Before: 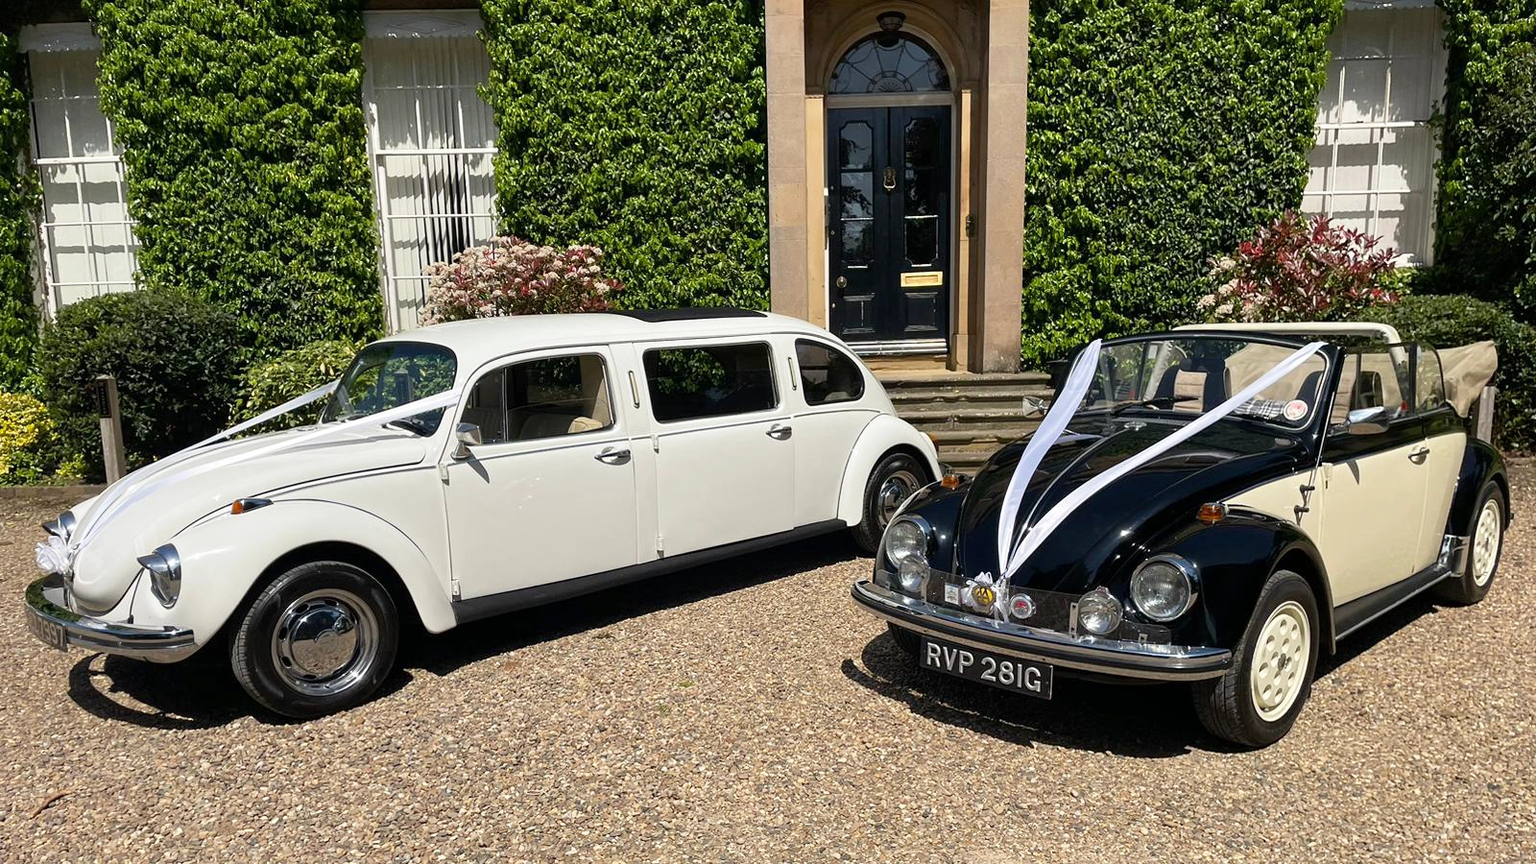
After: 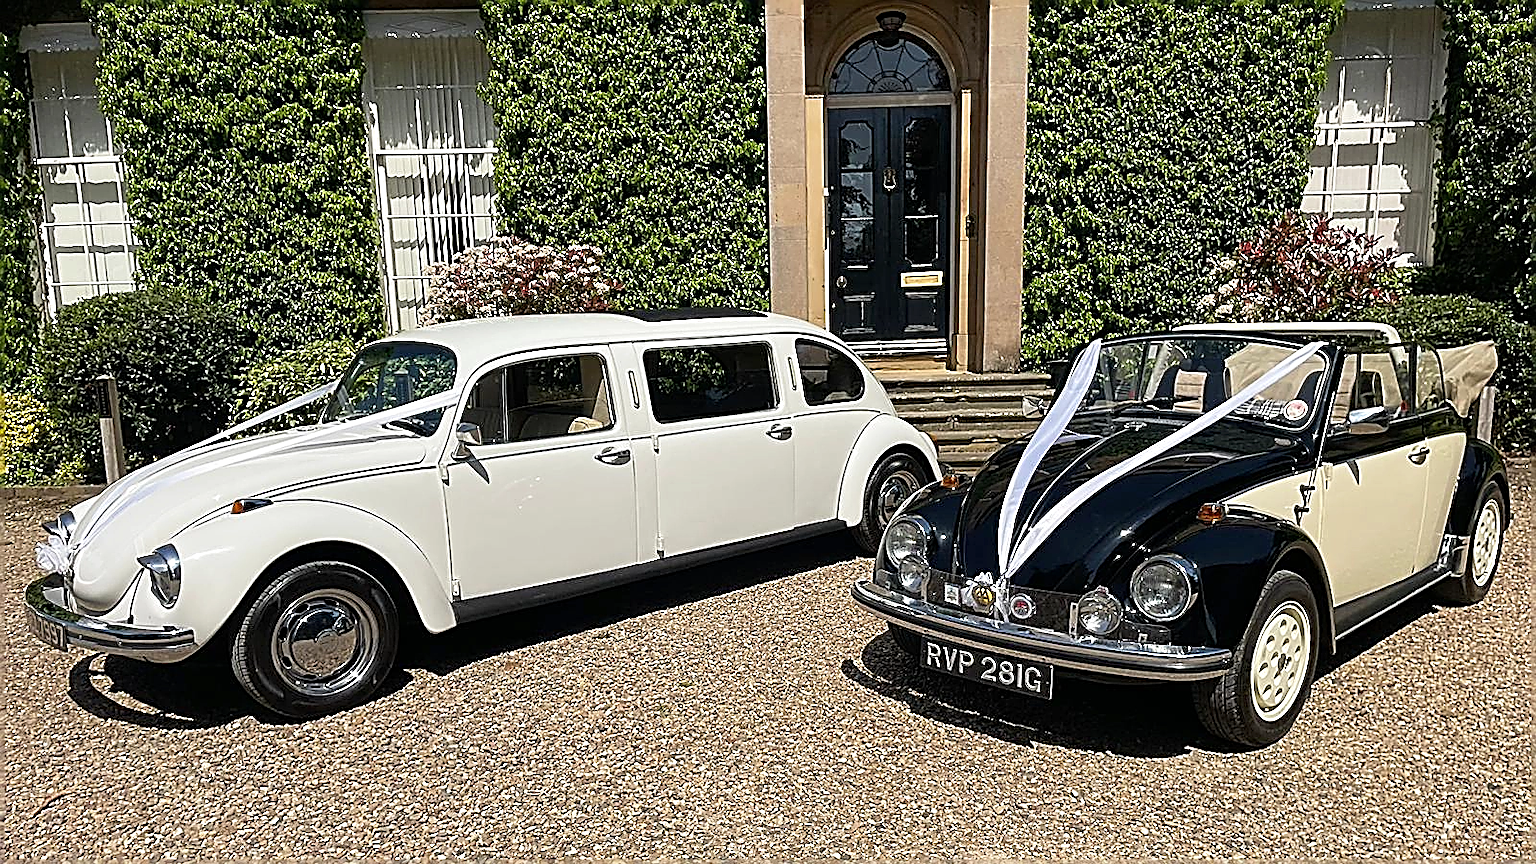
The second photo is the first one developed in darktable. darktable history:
sharpen: amount 1.846
